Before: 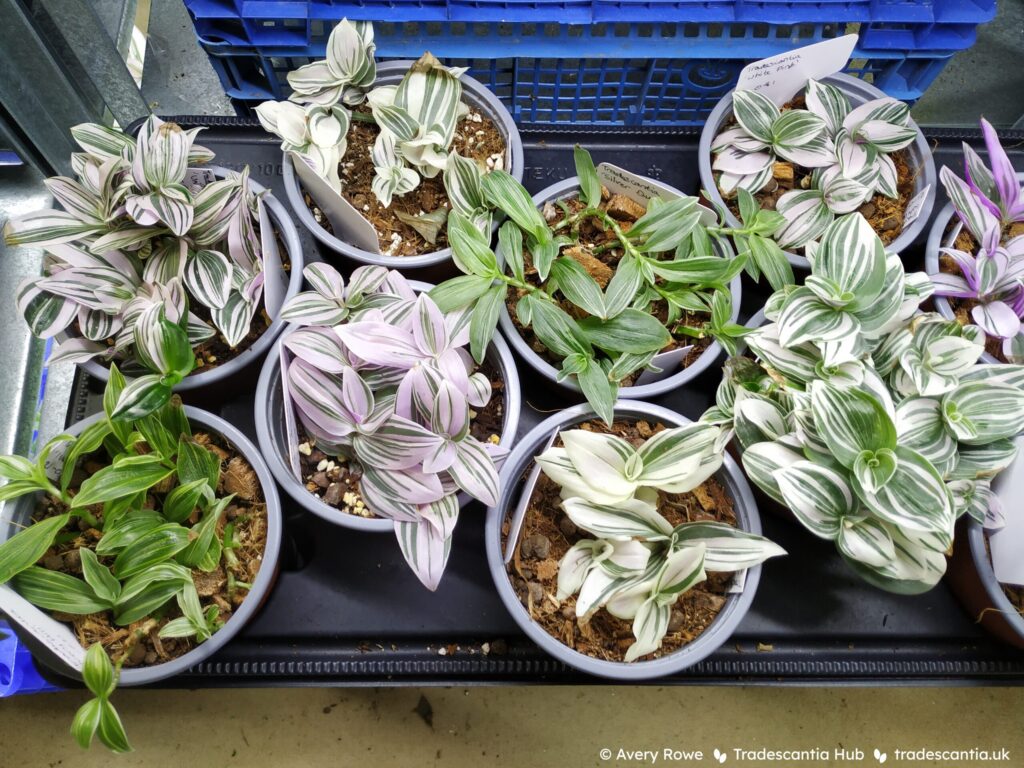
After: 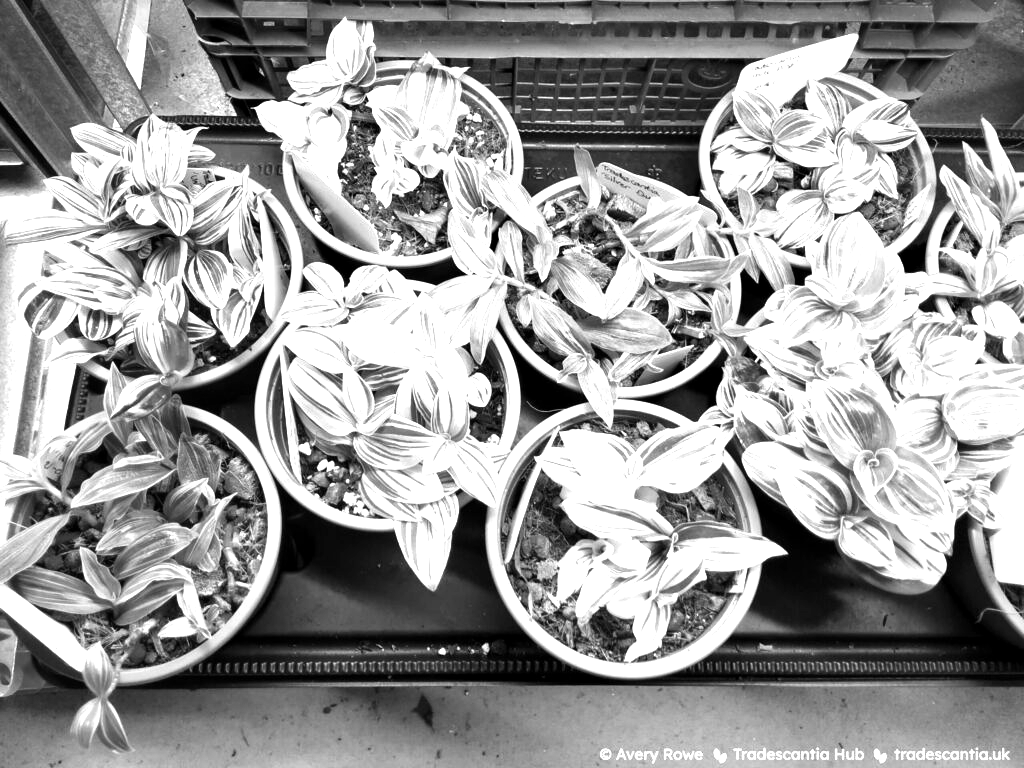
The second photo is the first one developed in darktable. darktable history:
levels: levels [0.012, 0.367, 0.697]
monochrome: on, module defaults
